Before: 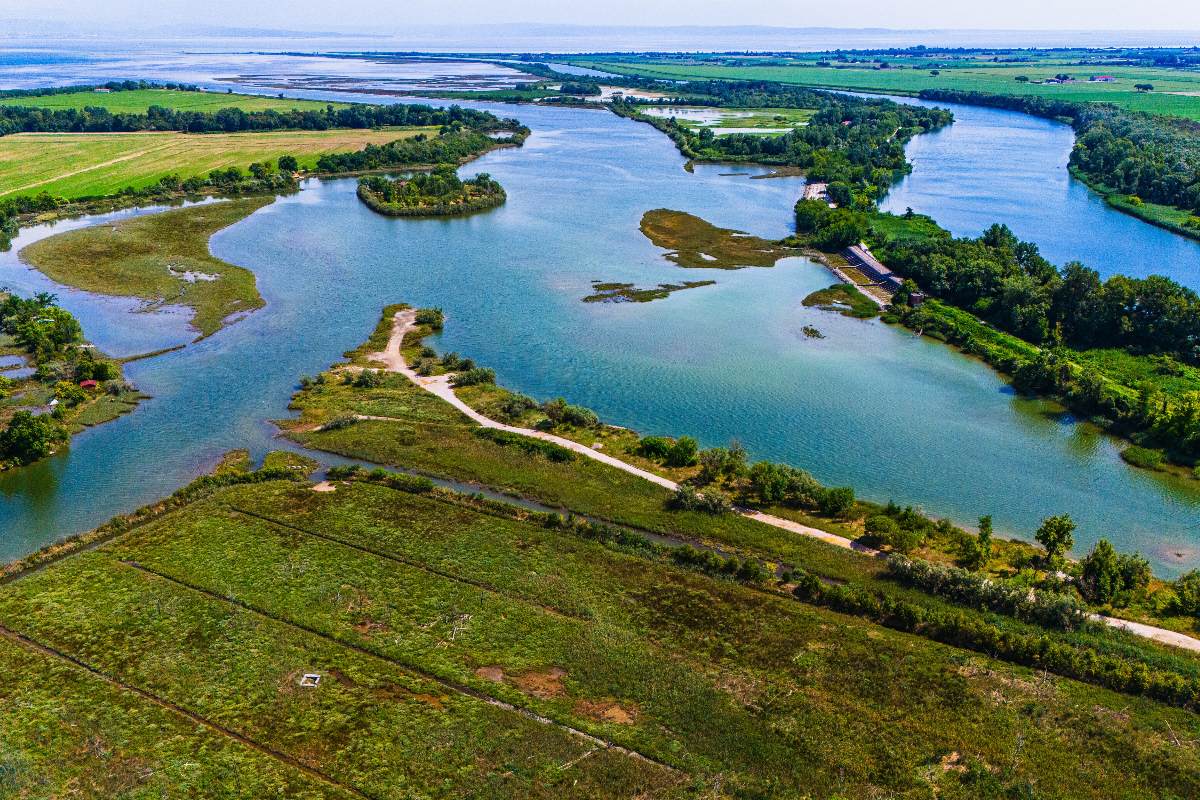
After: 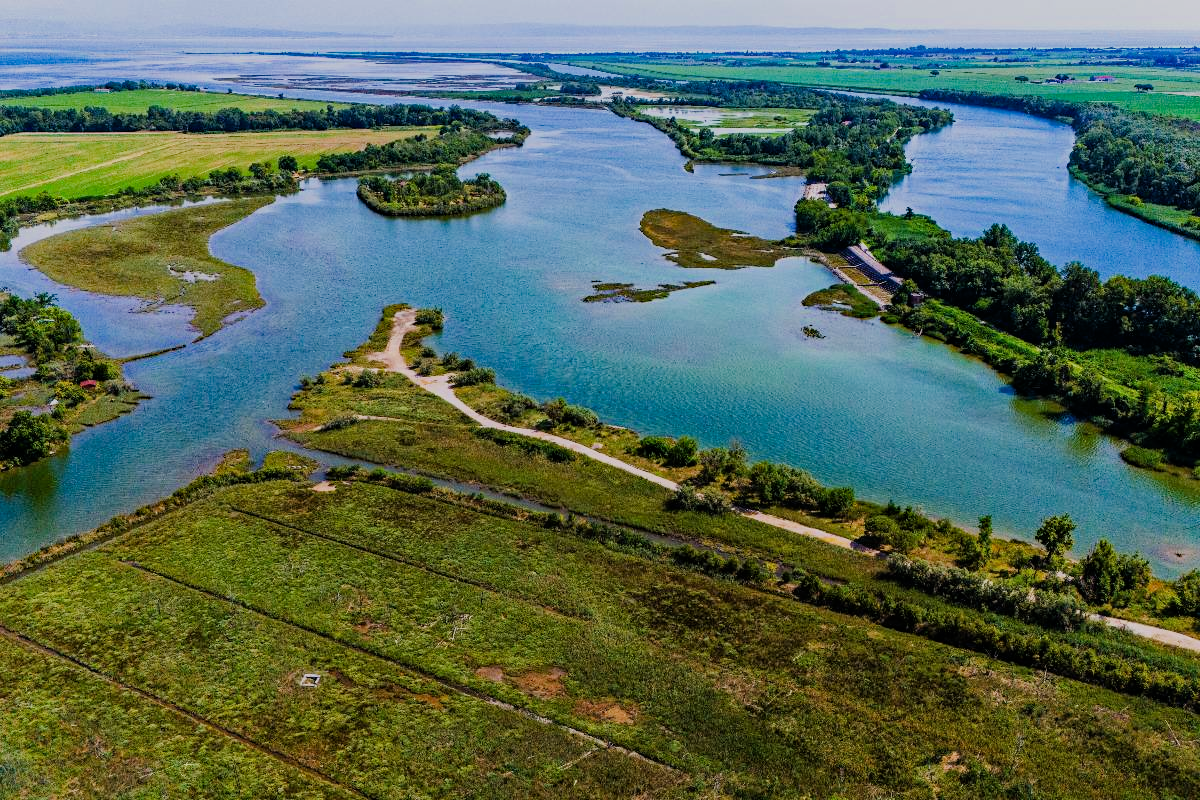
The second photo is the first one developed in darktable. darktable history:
haze removal: strength 0.302, distance 0.25, compatibility mode true, adaptive false
filmic rgb: black relative exposure -7.65 EV, white relative exposure 4.56 EV, threshold 5.99 EV, hardness 3.61, iterations of high-quality reconstruction 0, enable highlight reconstruction true
